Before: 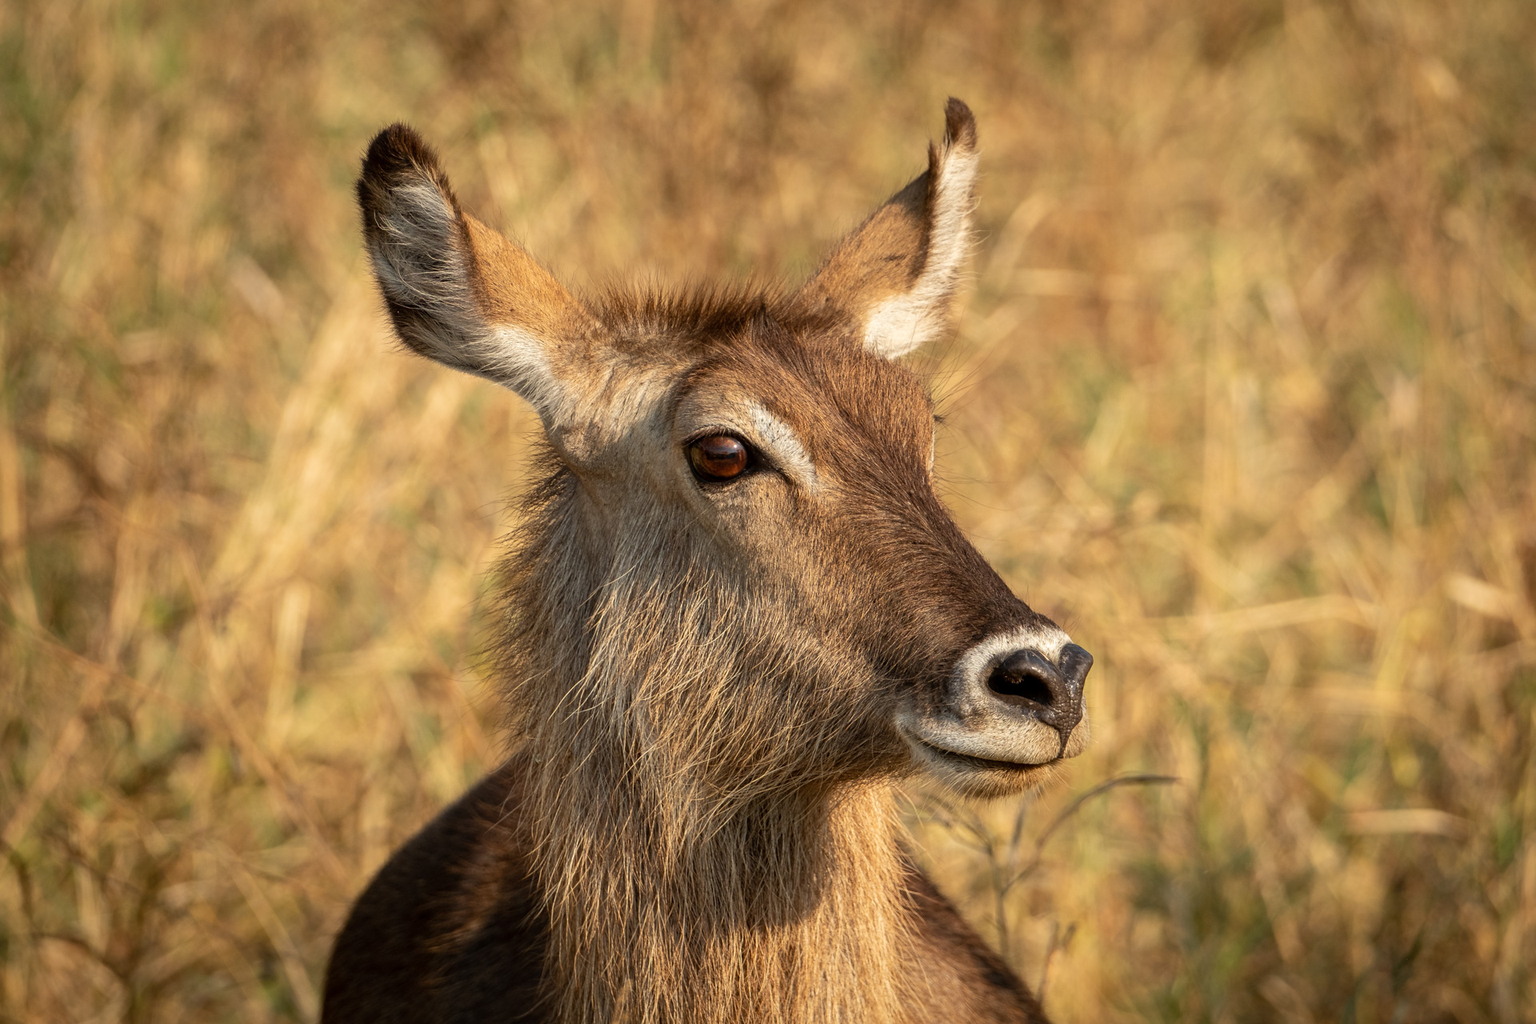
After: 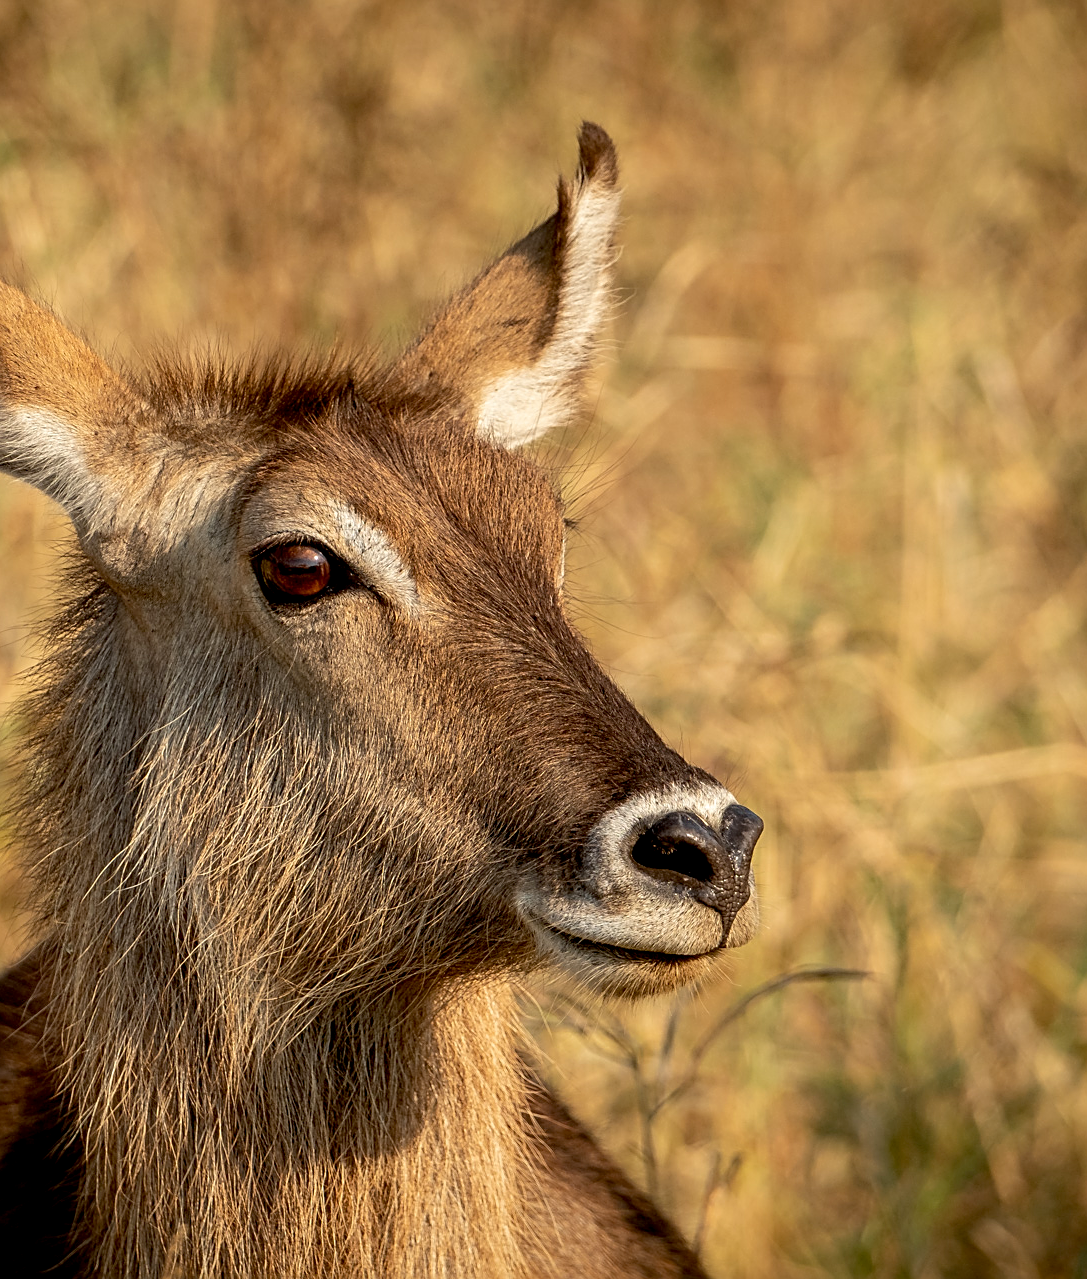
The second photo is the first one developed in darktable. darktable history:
exposure: black level correction 0.011, compensate highlight preservation false
crop: left 31.458%, top 0%, right 11.876%
sharpen: on, module defaults
